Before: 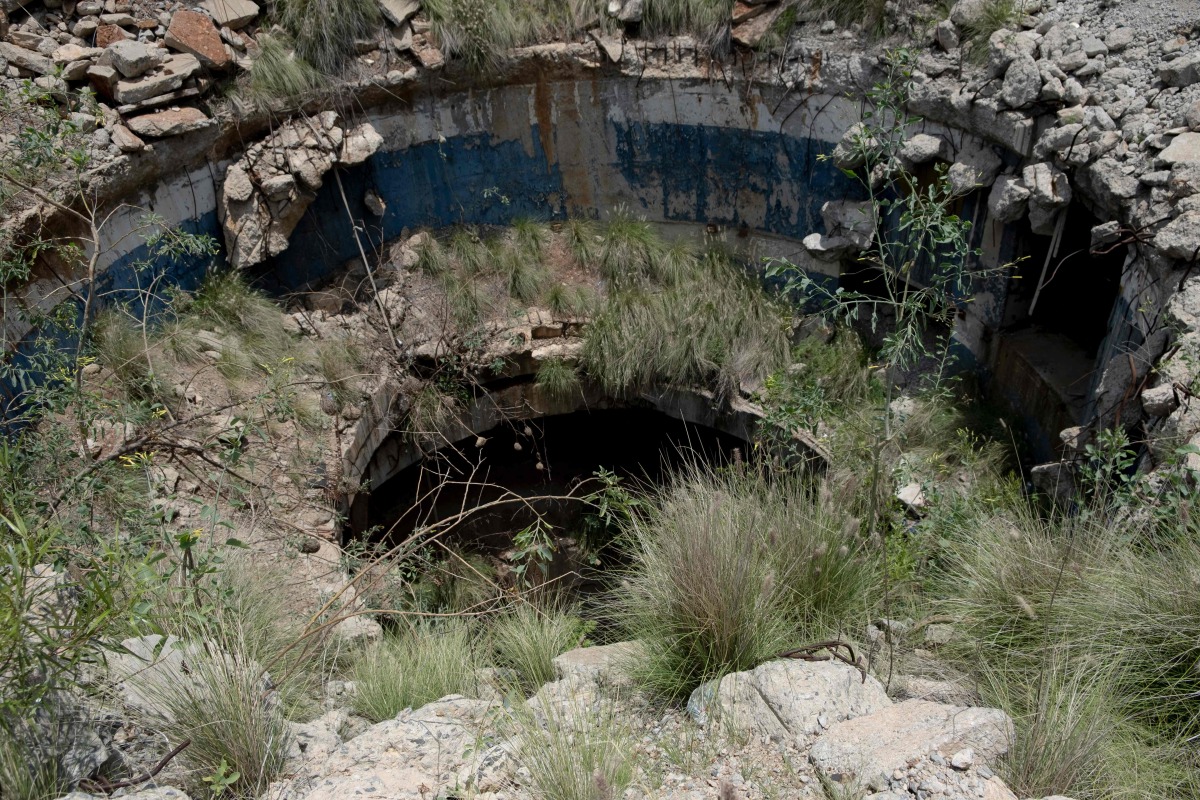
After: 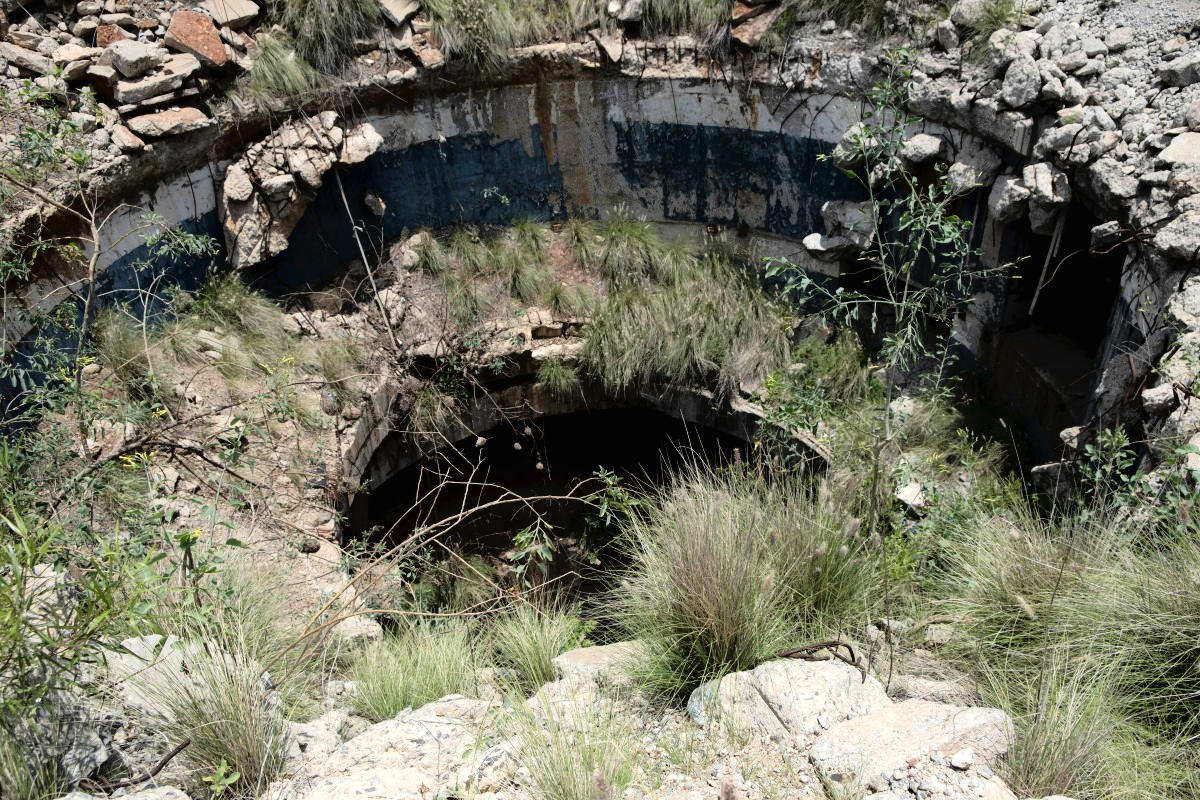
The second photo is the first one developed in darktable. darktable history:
tone curve: curves: ch0 [(0, 0) (0.003, 0.007) (0.011, 0.01) (0.025, 0.018) (0.044, 0.028) (0.069, 0.034) (0.1, 0.04) (0.136, 0.051) (0.177, 0.104) (0.224, 0.161) (0.277, 0.234) (0.335, 0.316) (0.399, 0.41) (0.468, 0.487) (0.543, 0.577) (0.623, 0.679) (0.709, 0.769) (0.801, 0.854) (0.898, 0.922) (1, 1)], color space Lab, linked channels, preserve colors none
exposure: black level correction 0, exposure 0.498 EV, compensate highlight preservation false
